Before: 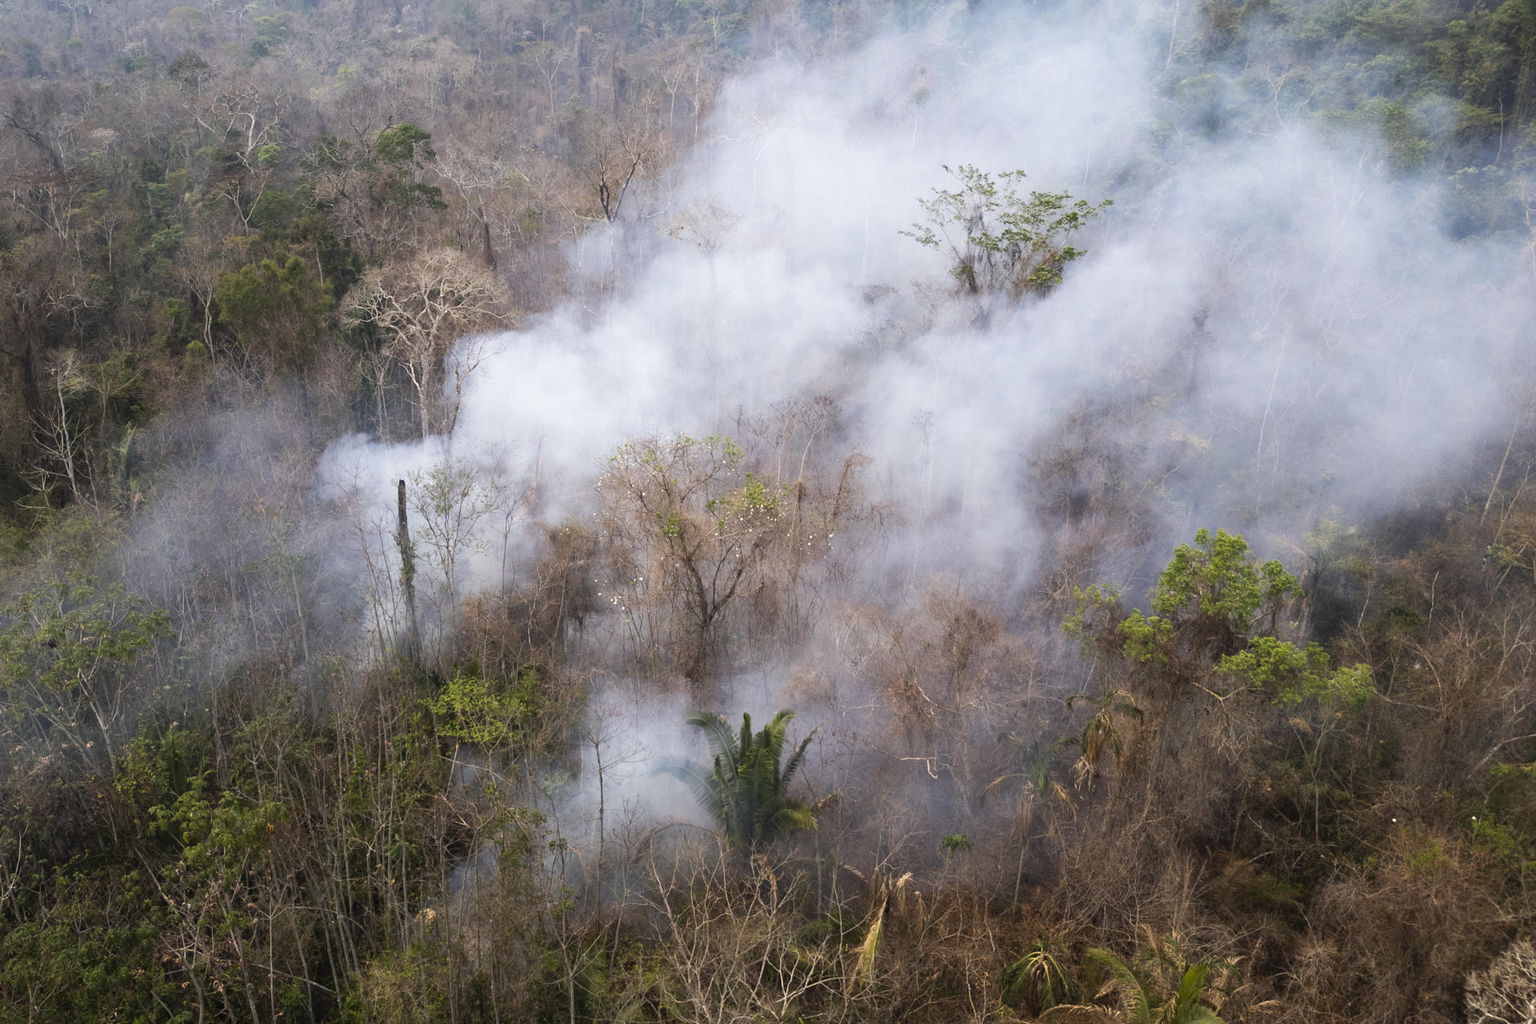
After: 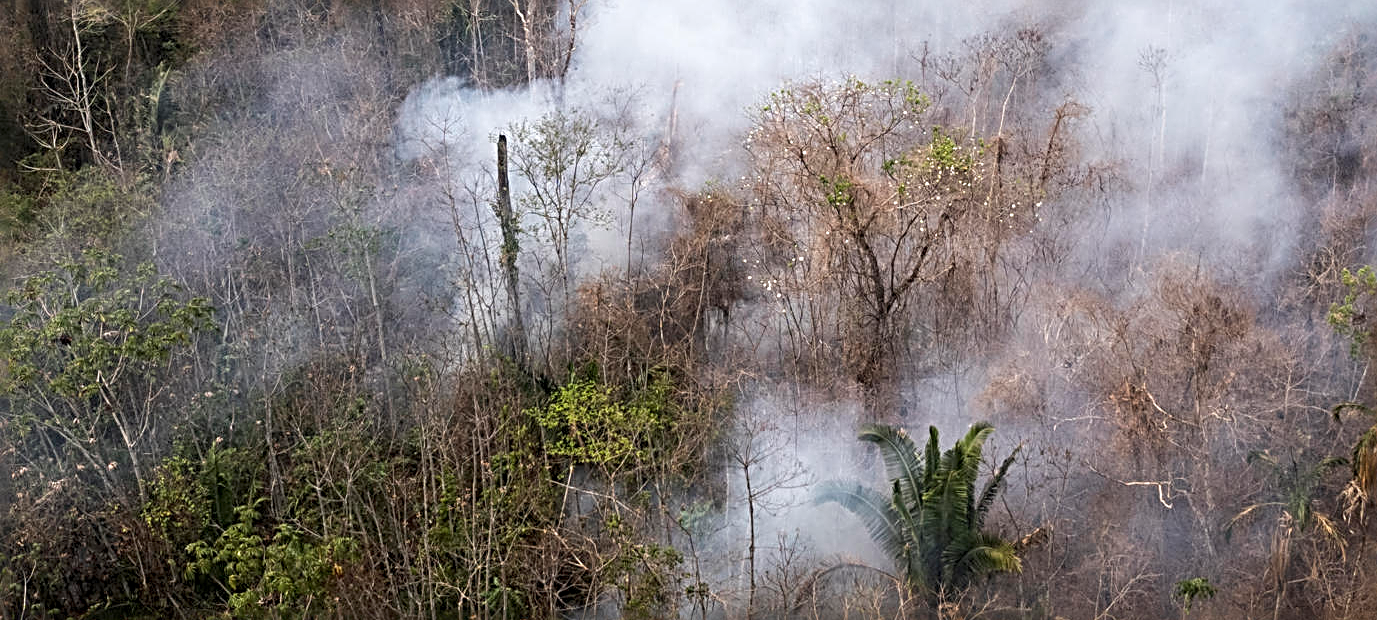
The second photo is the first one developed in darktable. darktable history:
sharpen: radius 3.661, amount 0.926
crop: top 36.375%, right 28.261%, bottom 15.115%
local contrast: on, module defaults
